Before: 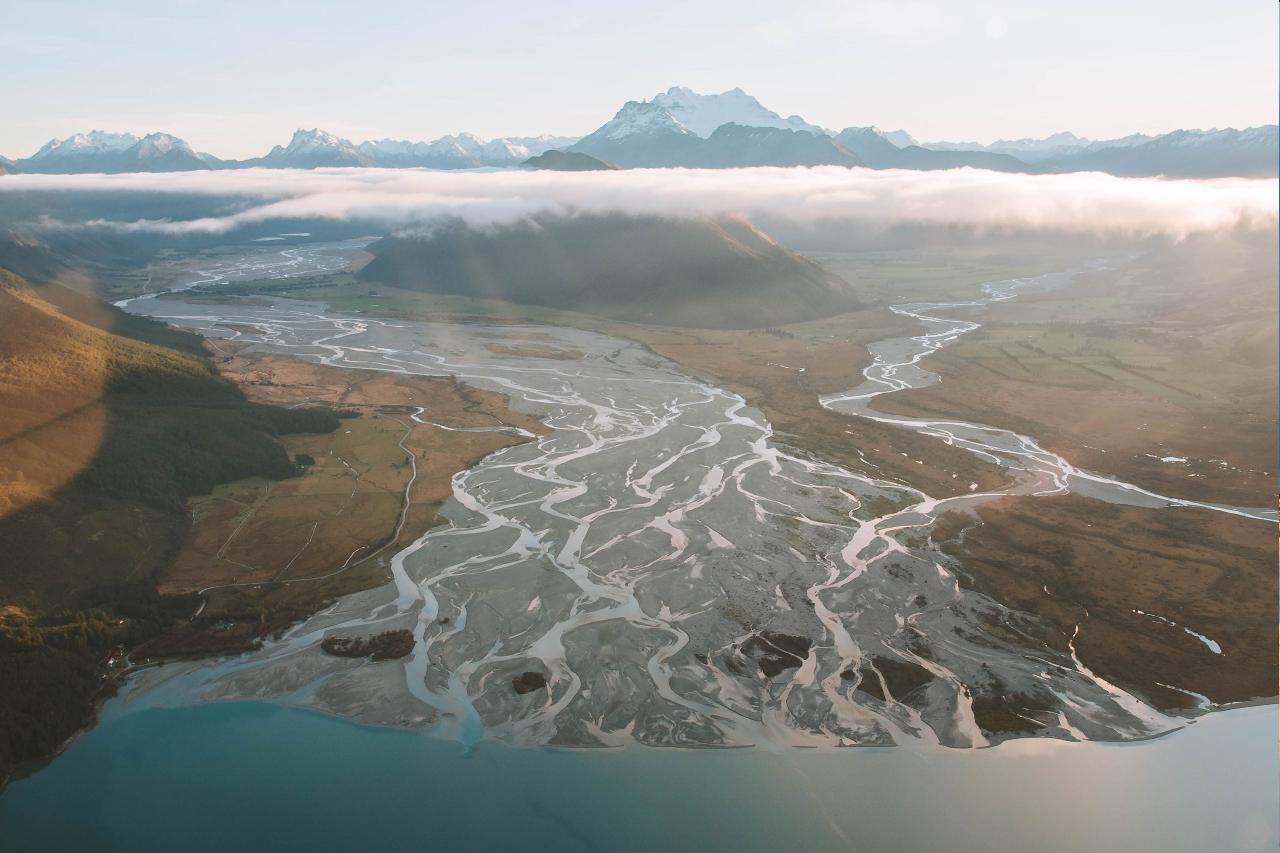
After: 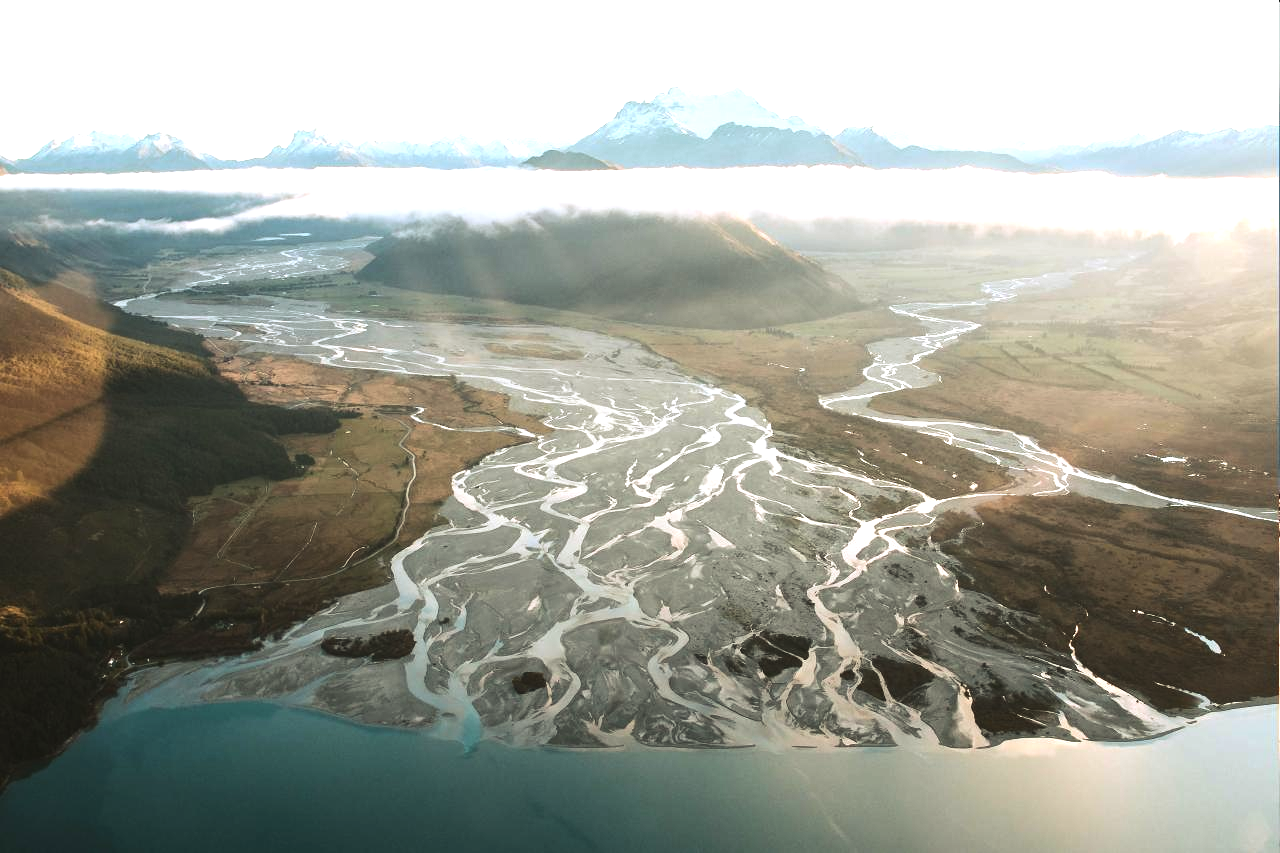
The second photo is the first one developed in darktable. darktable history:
tone equalizer: -8 EV -1.08 EV, -7 EV -1.01 EV, -6 EV -0.867 EV, -5 EV -0.578 EV, -3 EV 0.578 EV, -2 EV 0.867 EV, -1 EV 1.01 EV, +0 EV 1.08 EV, edges refinement/feathering 500, mask exposure compensation -1.57 EV, preserve details no
rgb curve: curves: ch2 [(0, 0) (0.567, 0.512) (1, 1)], mode RGB, independent channels
